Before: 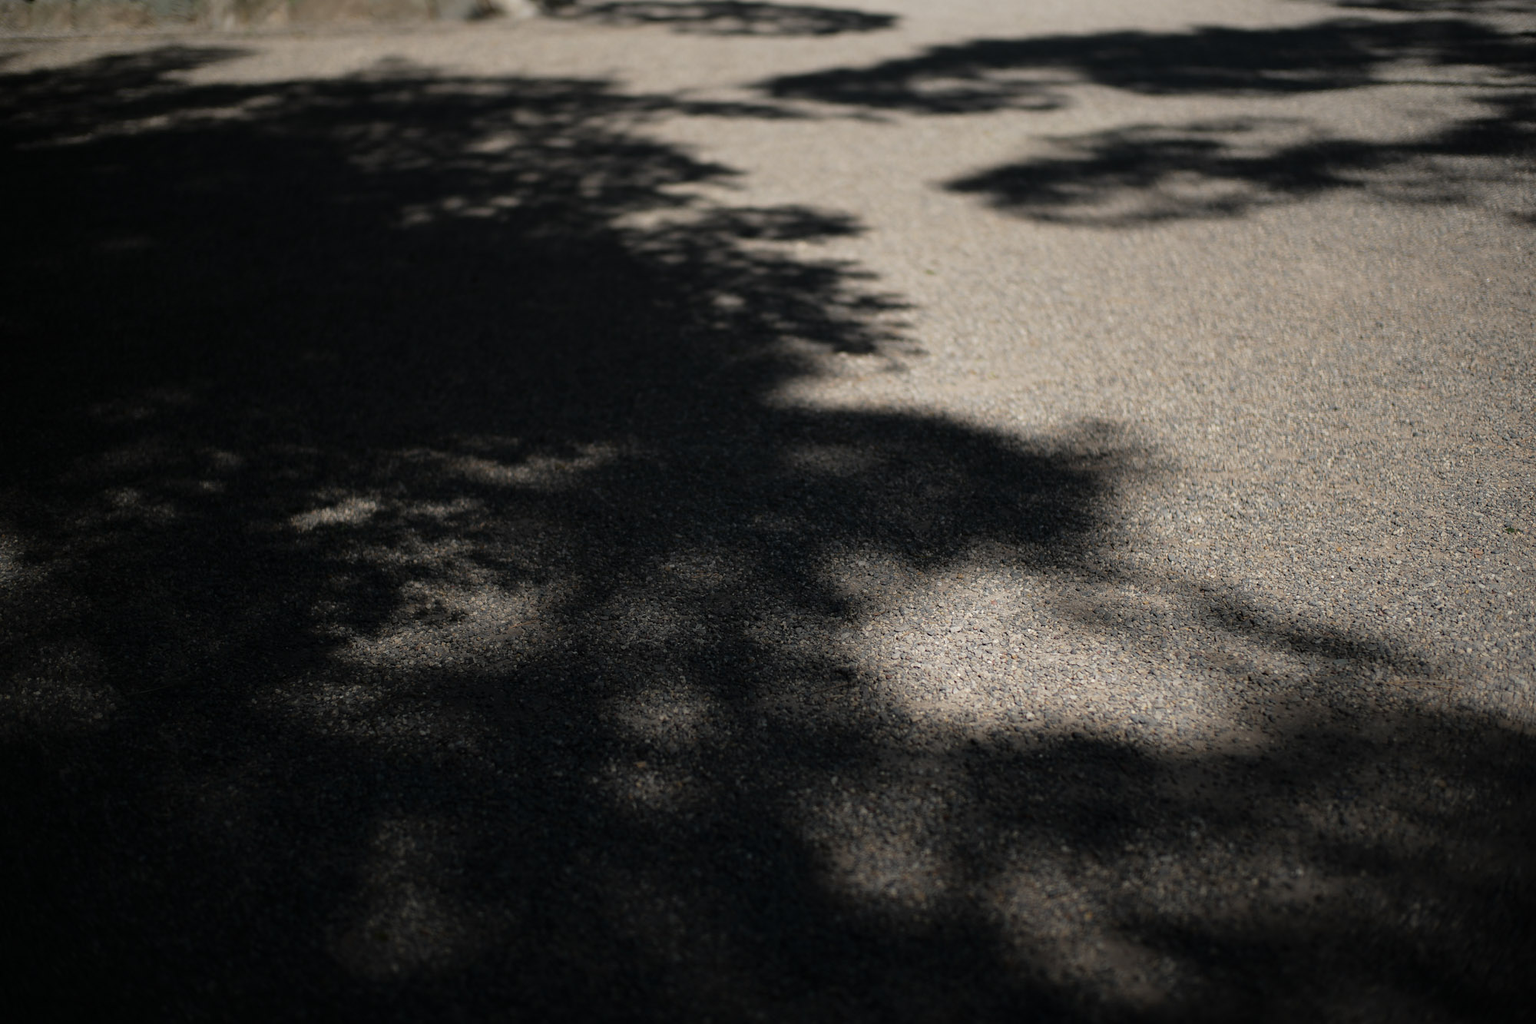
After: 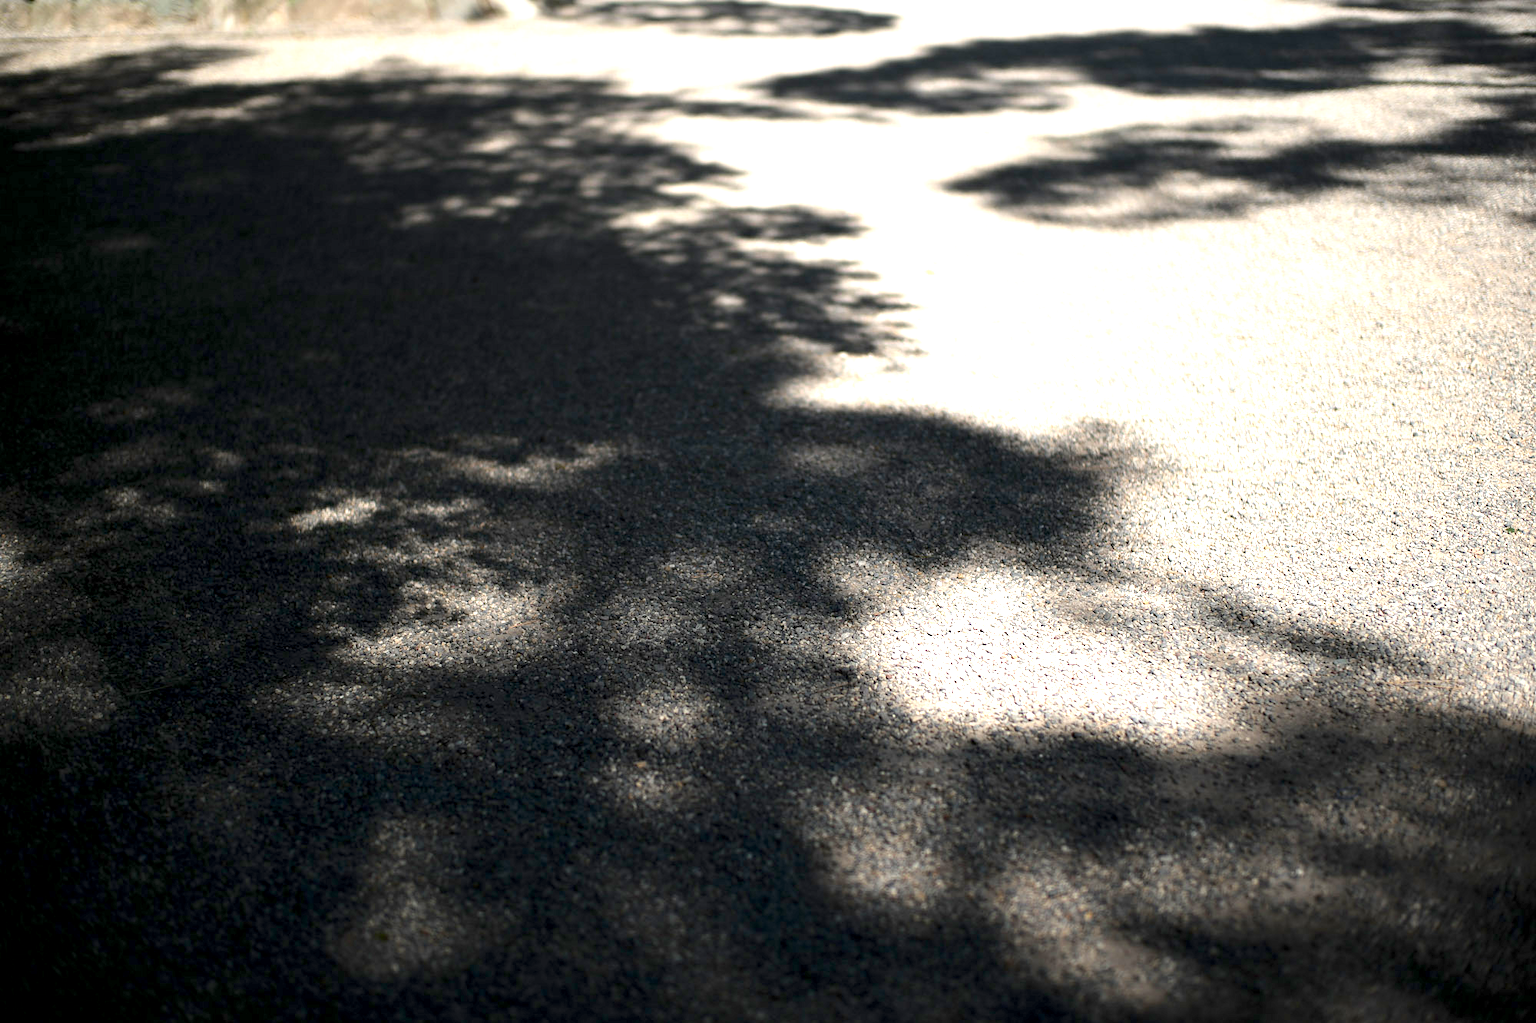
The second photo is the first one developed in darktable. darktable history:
tone equalizer: -7 EV 0.197 EV, -6 EV 0.119 EV, -5 EV 0.11 EV, -4 EV 0.045 EV, -2 EV -0.04 EV, -1 EV -0.039 EV, +0 EV -0.043 EV
exposure: black level correction 0.001, exposure 1.993 EV, compensate exposure bias true, compensate highlight preservation false
